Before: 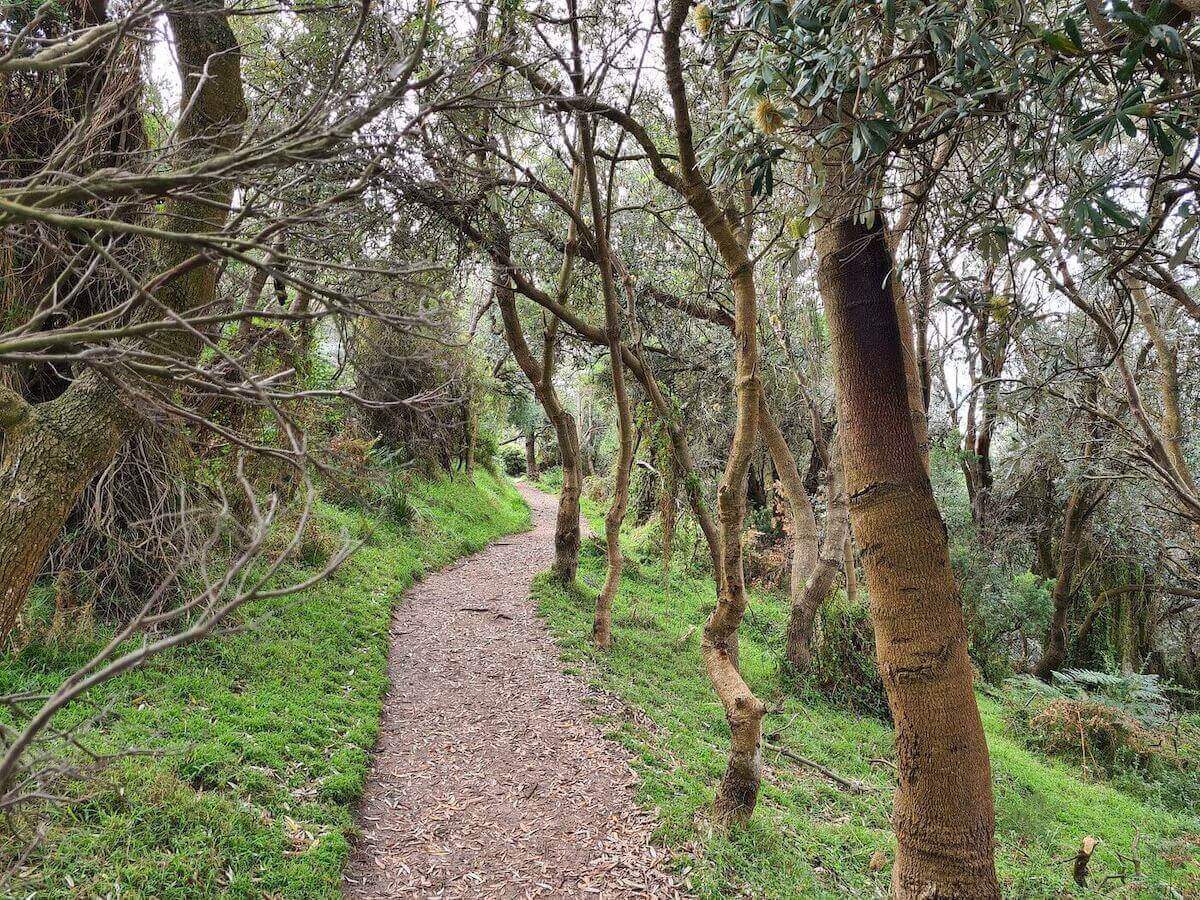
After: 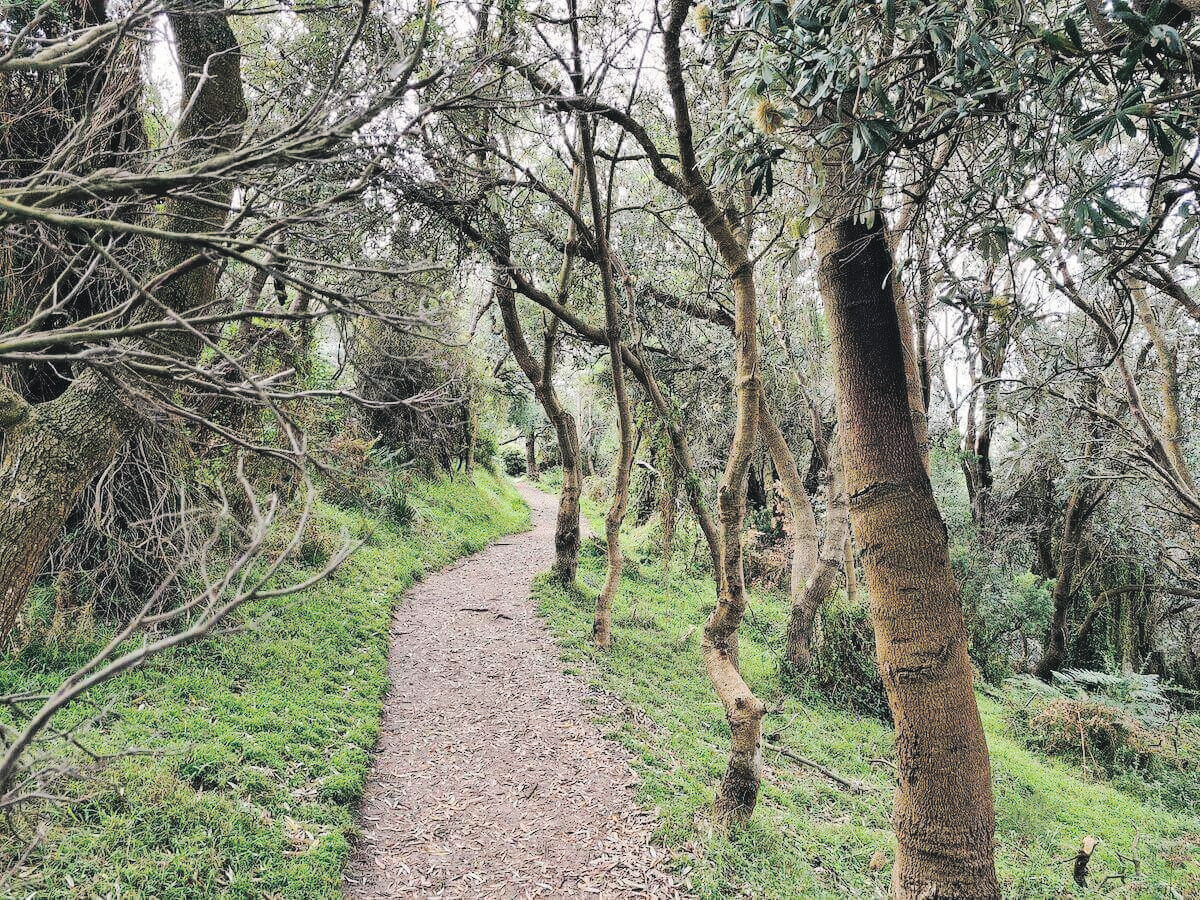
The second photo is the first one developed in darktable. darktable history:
split-toning: shadows › hue 201.6°, shadows › saturation 0.16, highlights › hue 50.4°, highlights › saturation 0.2, balance -49.9
tone curve: curves: ch0 [(0, 0) (0.003, 0.058) (0.011, 0.059) (0.025, 0.061) (0.044, 0.067) (0.069, 0.084) (0.1, 0.102) (0.136, 0.124) (0.177, 0.171) (0.224, 0.246) (0.277, 0.324) (0.335, 0.411) (0.399, 0.509) (0.468, 0.605) (0.543, 0.688) (0.623, 0.738) (0.709, 0.798) (0.801, 0.852) (0.898, 0.911) (1, 1)], preserve colors none
